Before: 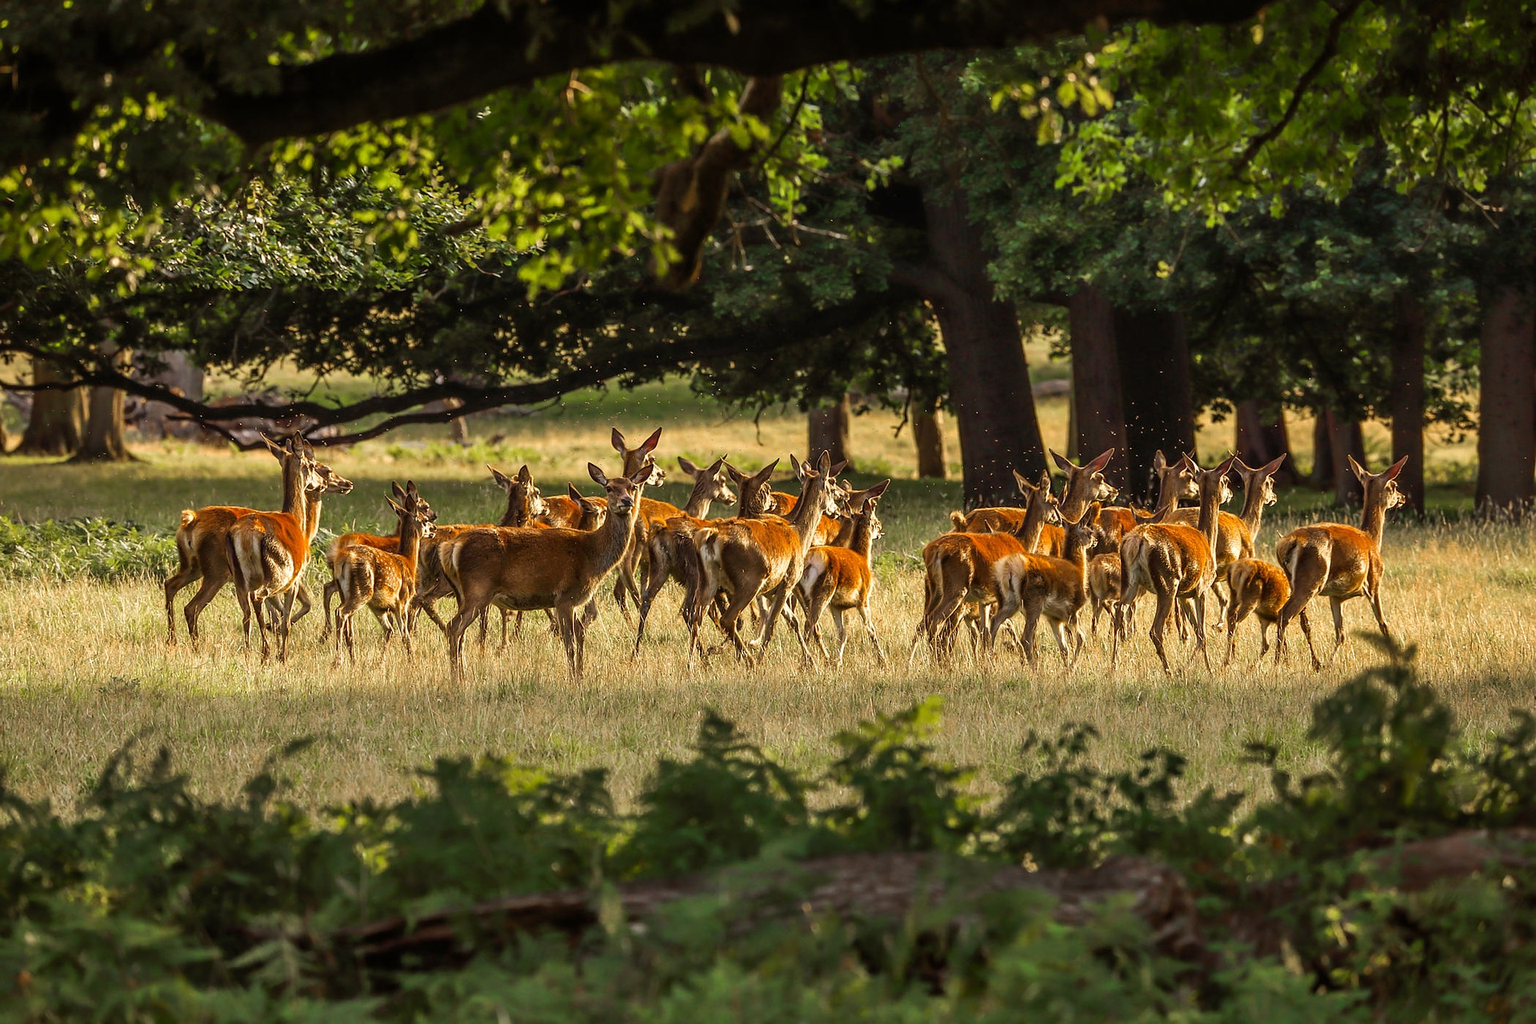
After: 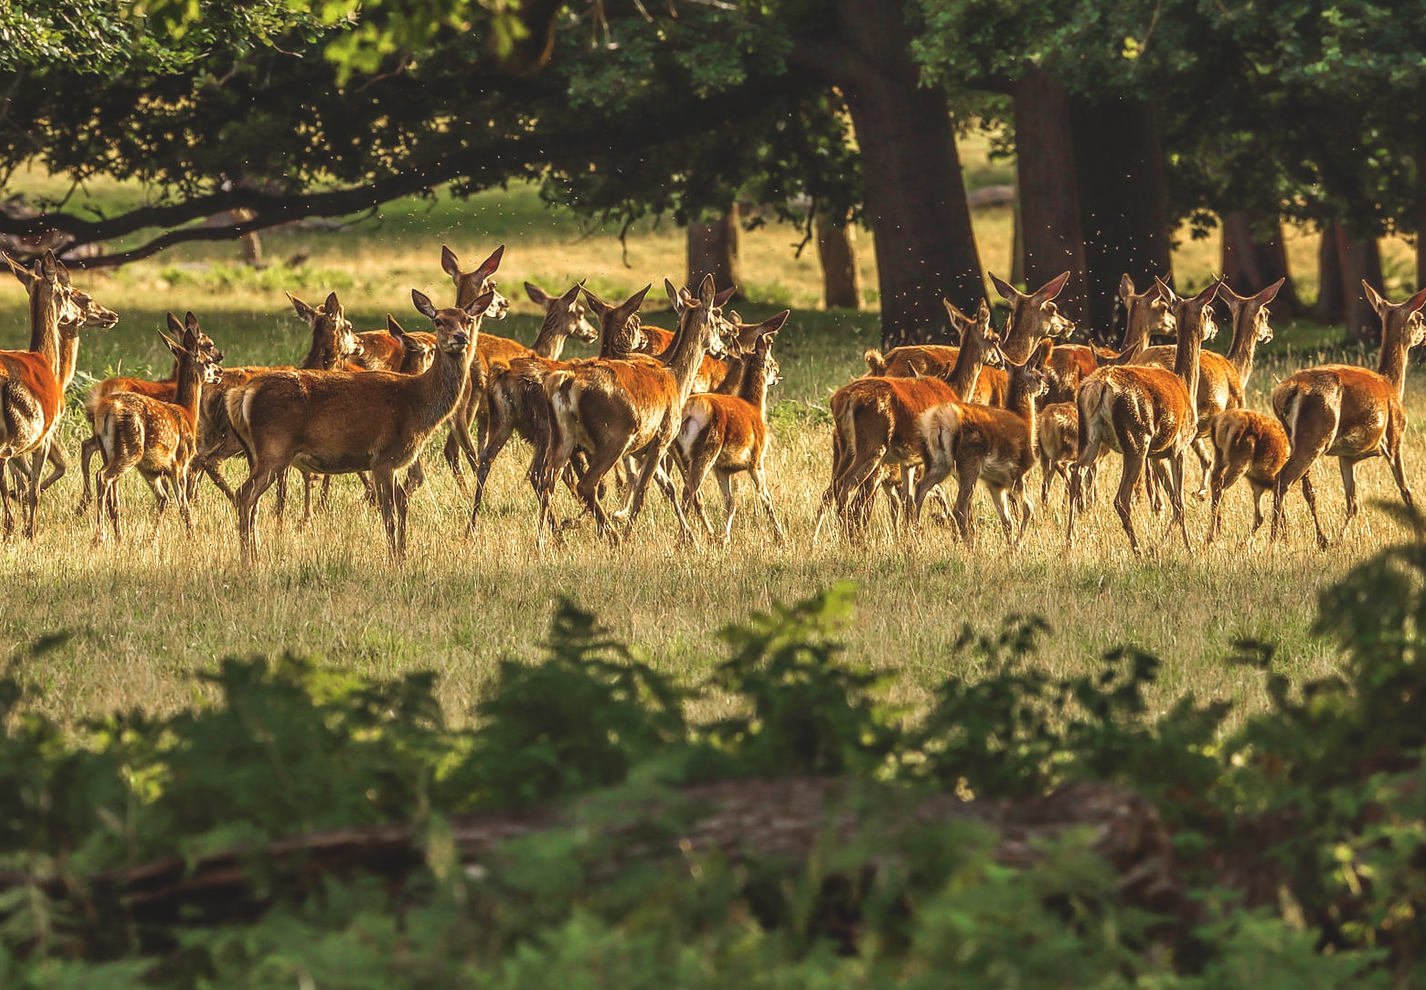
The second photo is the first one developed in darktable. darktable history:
velvia: on, module defaults
local contrast: on, module defaults
crop: left 16.862%, top 22.645%, right 8.847%
exposure: black level correction -0.015, compensate highlight preservation false
